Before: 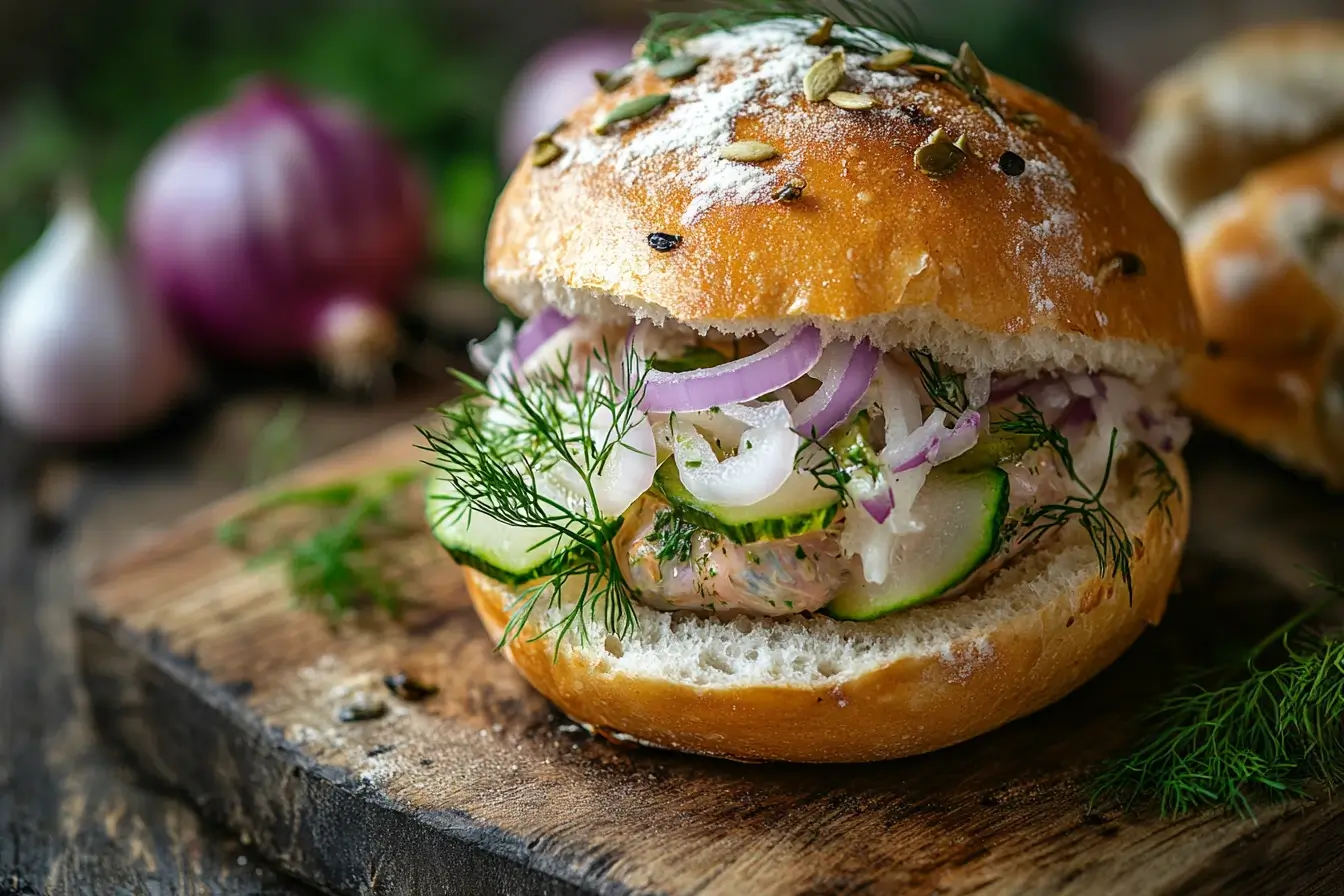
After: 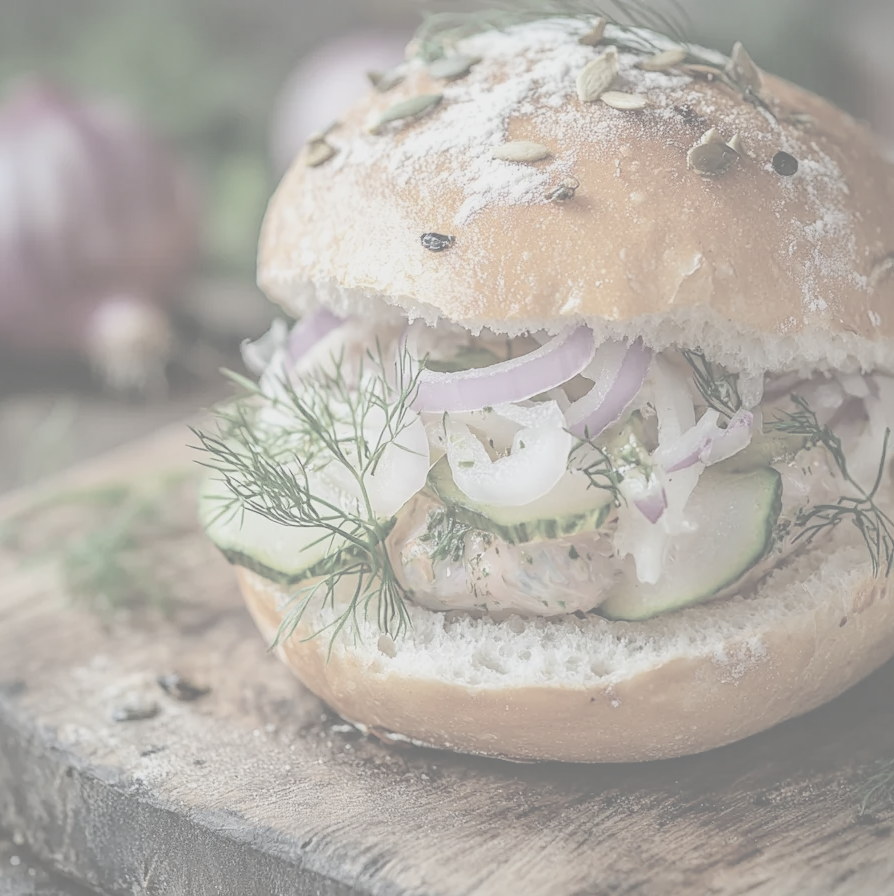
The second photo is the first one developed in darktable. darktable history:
crop: left 16.899%, right 16.556%
contrast brightness saturation: contrast -0.32, brightness 0.75, saturation -0.78
